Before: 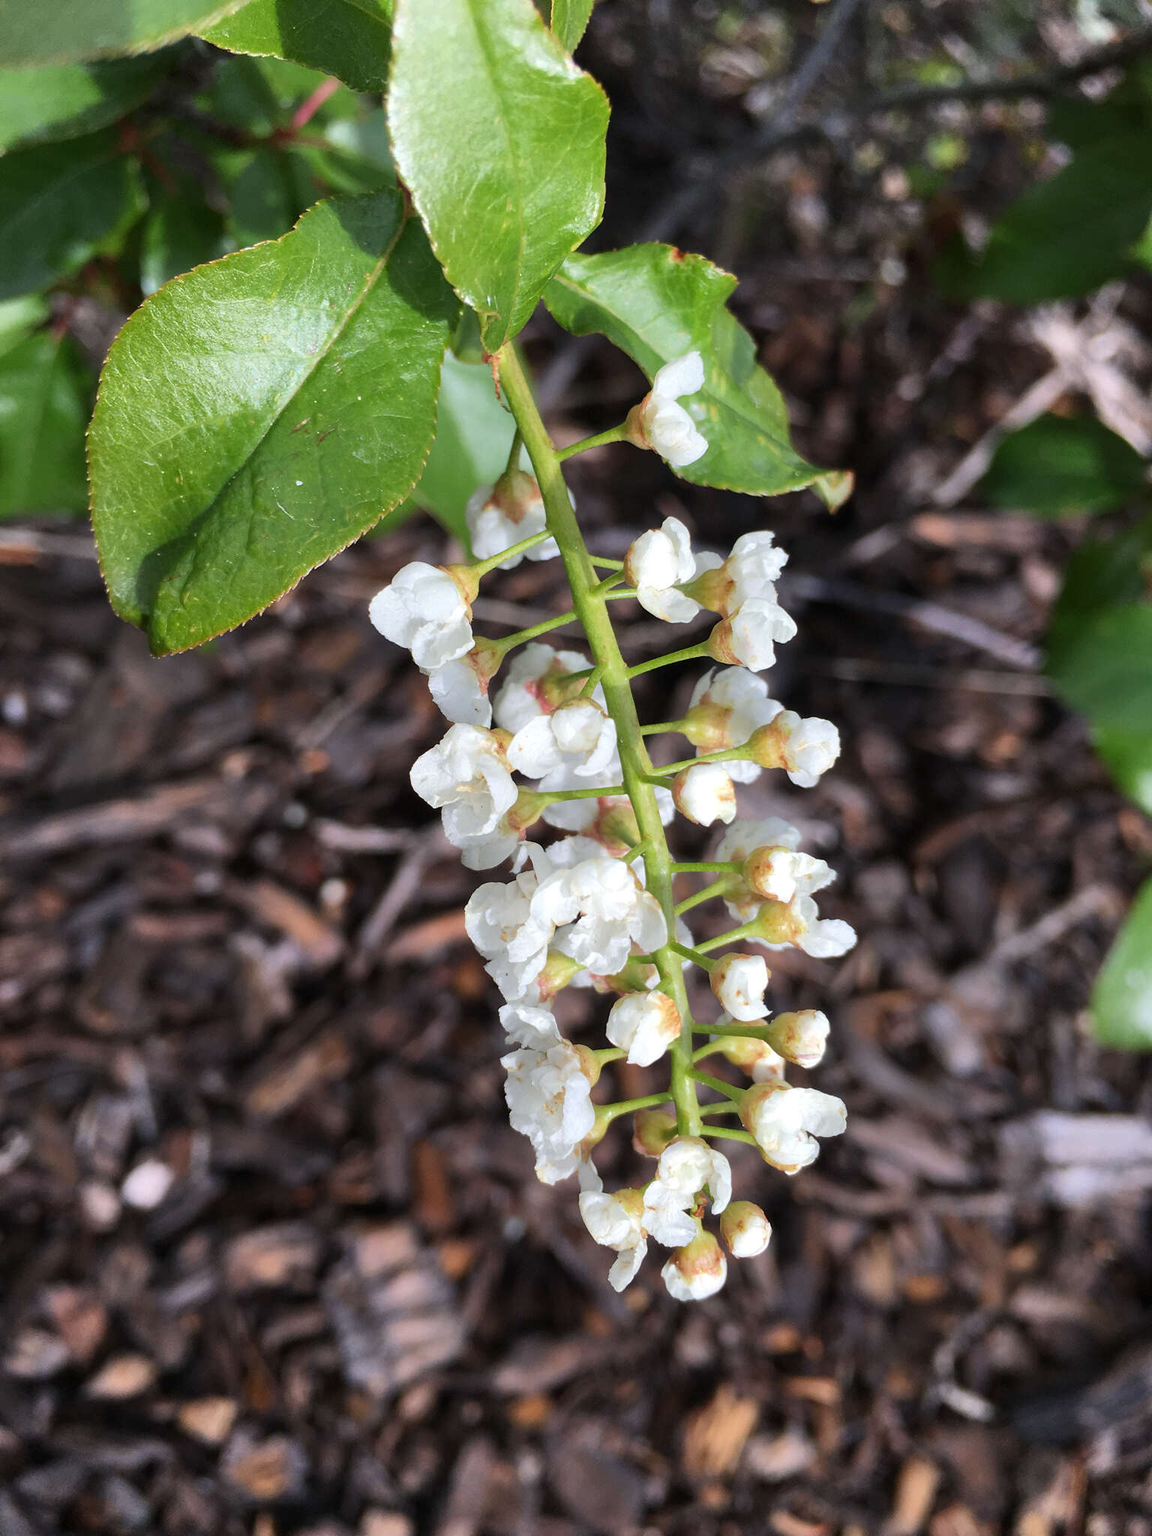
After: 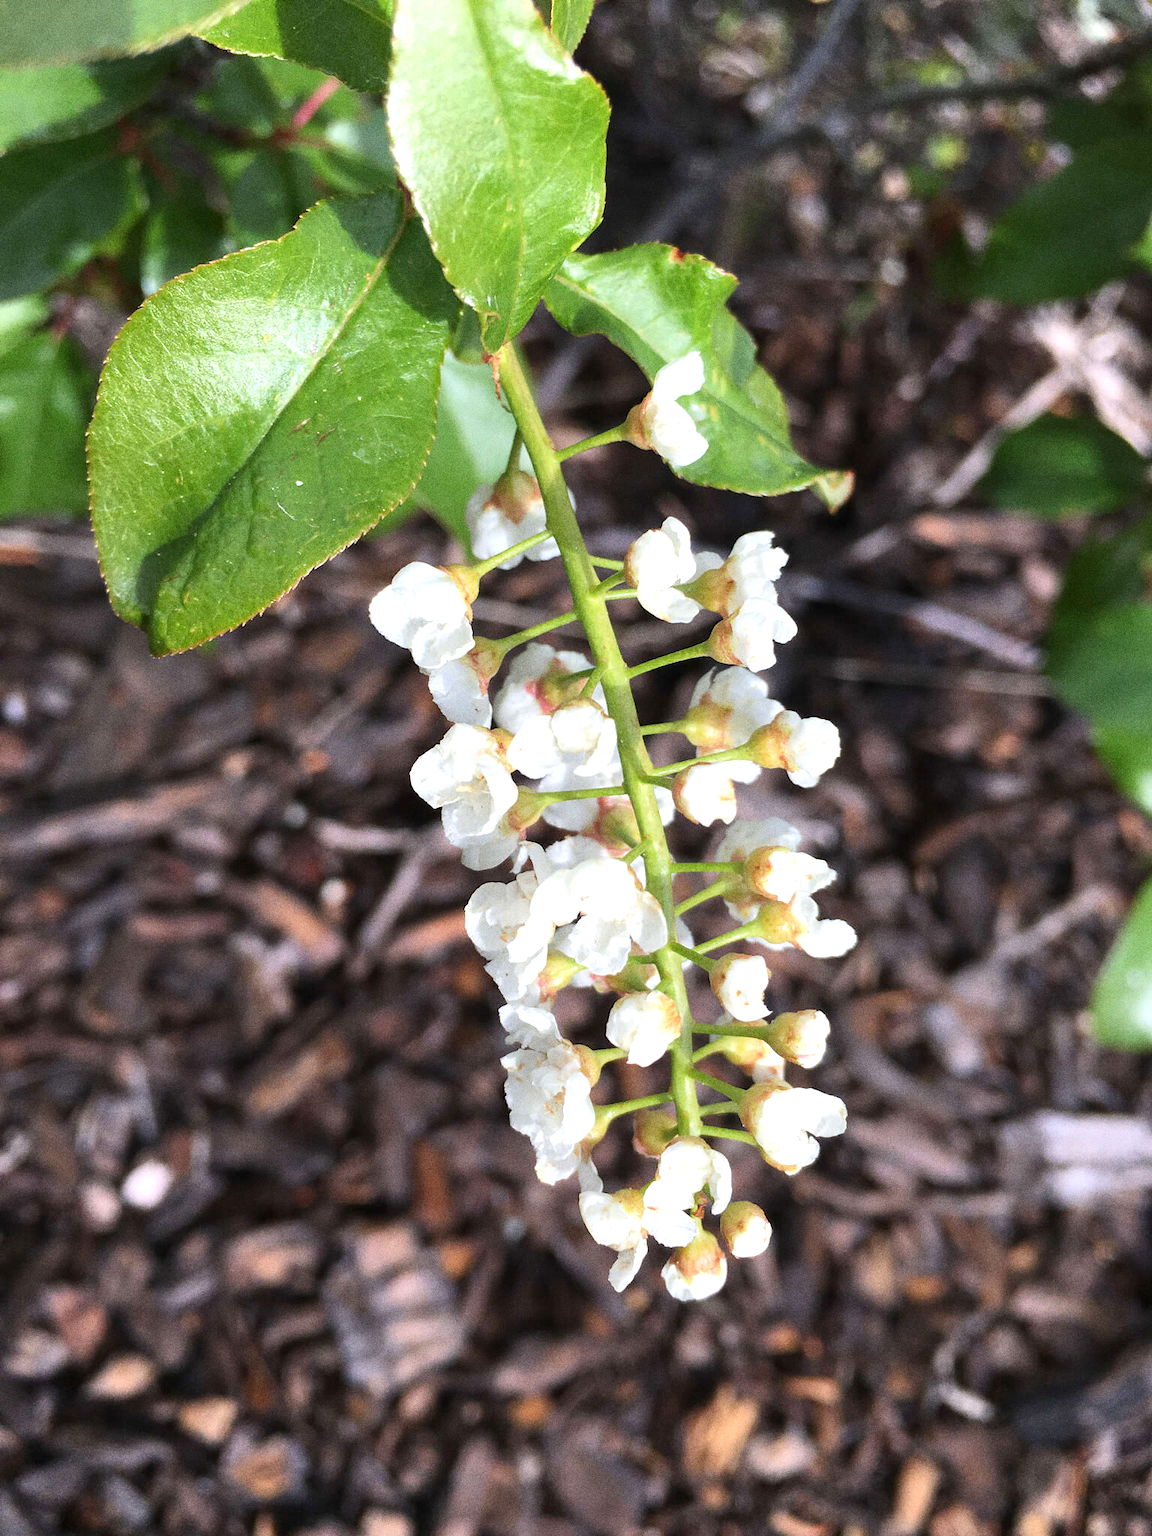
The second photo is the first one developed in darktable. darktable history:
grain: coarseness 0.09 ISO, strength 40%
exposure: black level correction 0, exposure 0.5 EV, compensate highlight preservation false
